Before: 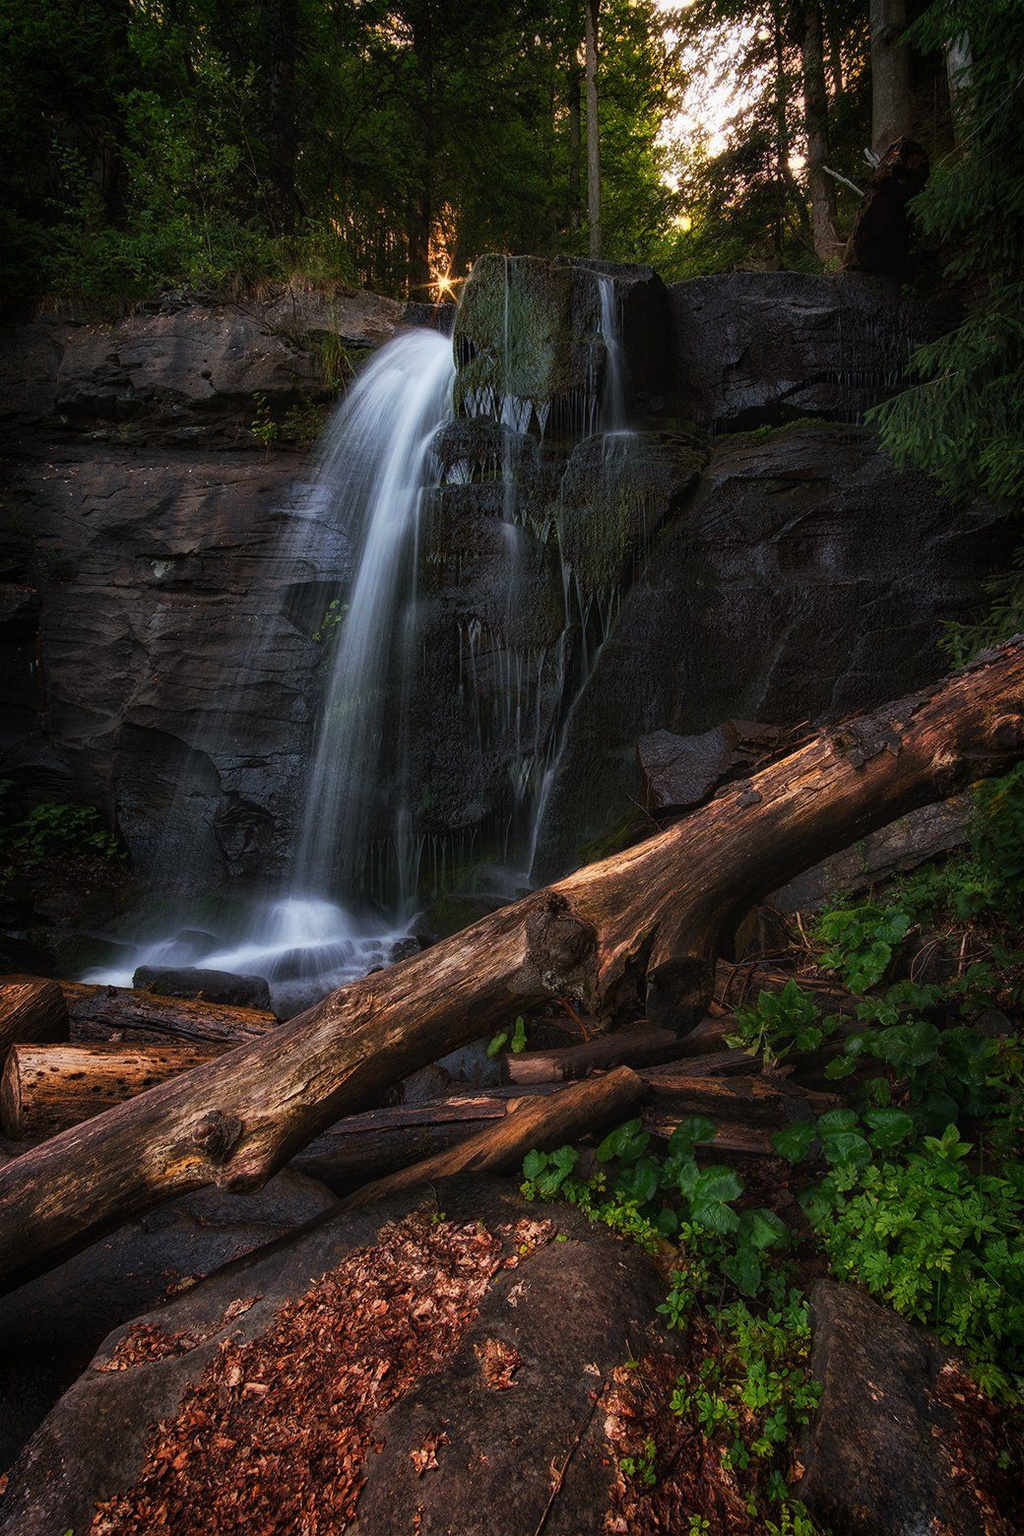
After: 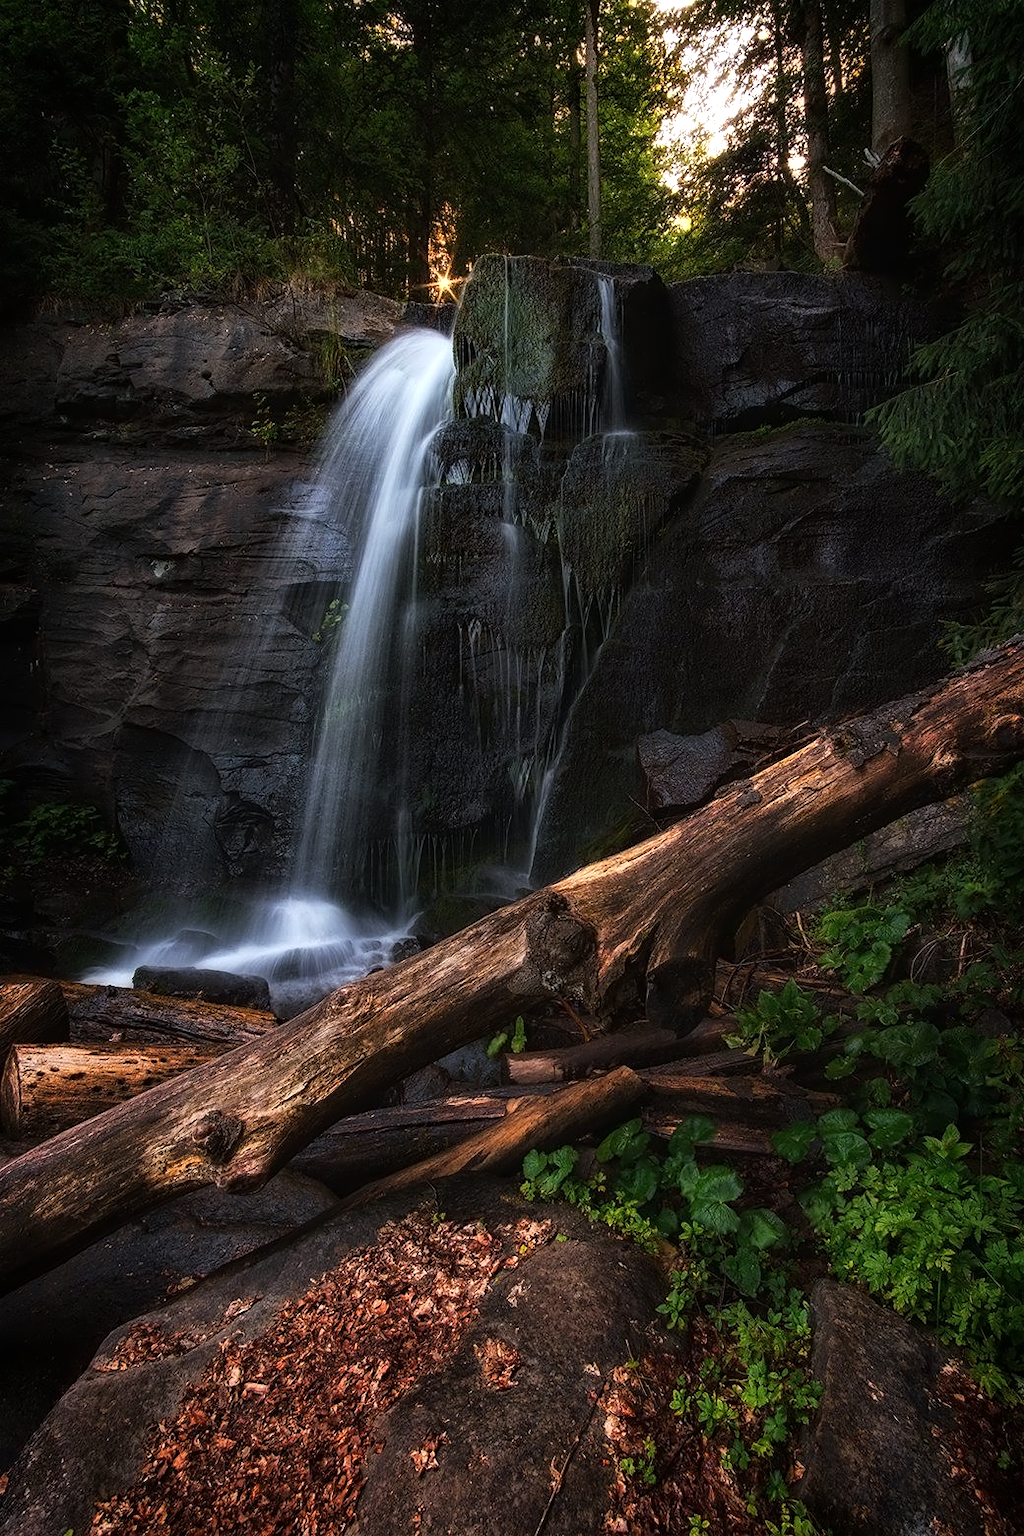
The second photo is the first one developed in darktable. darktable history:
tone equalizer: -8 EV -0.447 EV, -7 EV -0.382 EV, -6 EV -0.325 EV, -5 EV -0.249 EV, -3 EV 0.224 EV, -2 EV 0.36 EV, -1 EV 0.402 EV, +0 EV 0.398 EV
contrast equalizer: octaves 7, y [[0.5 ×4, 0.524, 0.59], [0.5 ×6], [0.5 ×6], [0, 0, 0, 0.01, 0.045, 0.012], [0, 0, 0, 0.044, 0.195, 0.131]]
